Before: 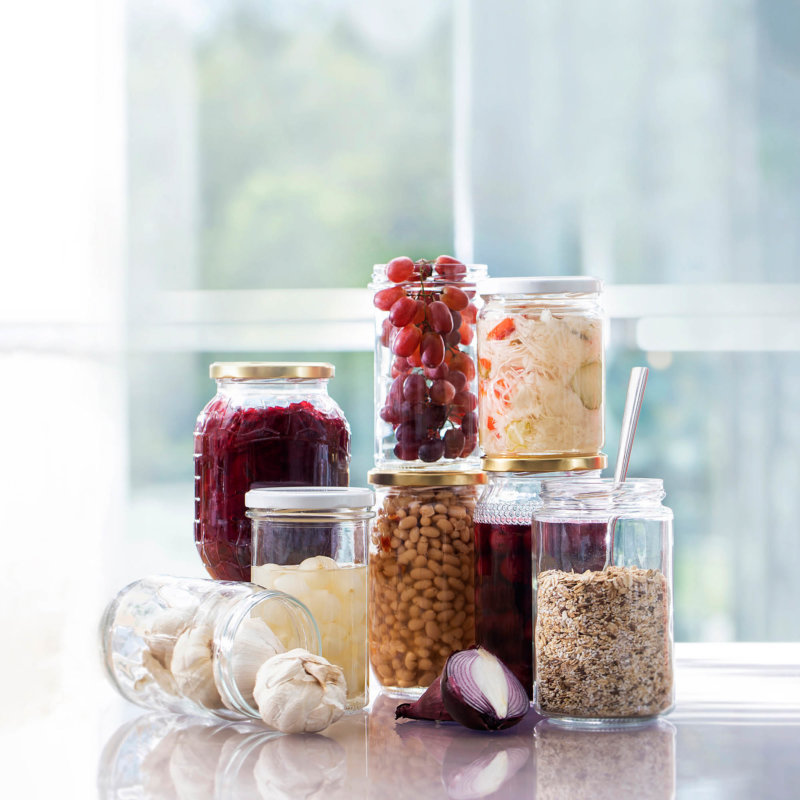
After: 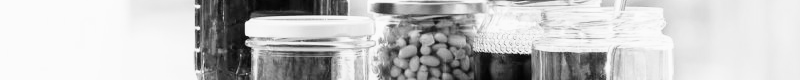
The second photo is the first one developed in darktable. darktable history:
base curve: curves: ch0 [(0, 0) (0.028, 0.03) (0.121, 0.232) (0.46, 0.748) (0.859, 0.968) (1, 1)], preserve colors none
monochrome: a -6.99, b 35.61, size 1.4
color correction: highlights a* -0.482, highlights b* 0.161, shadows a* 4.66, shadows b* 20.72
crop and rotate: top 59.084%, bottom 30.916%
